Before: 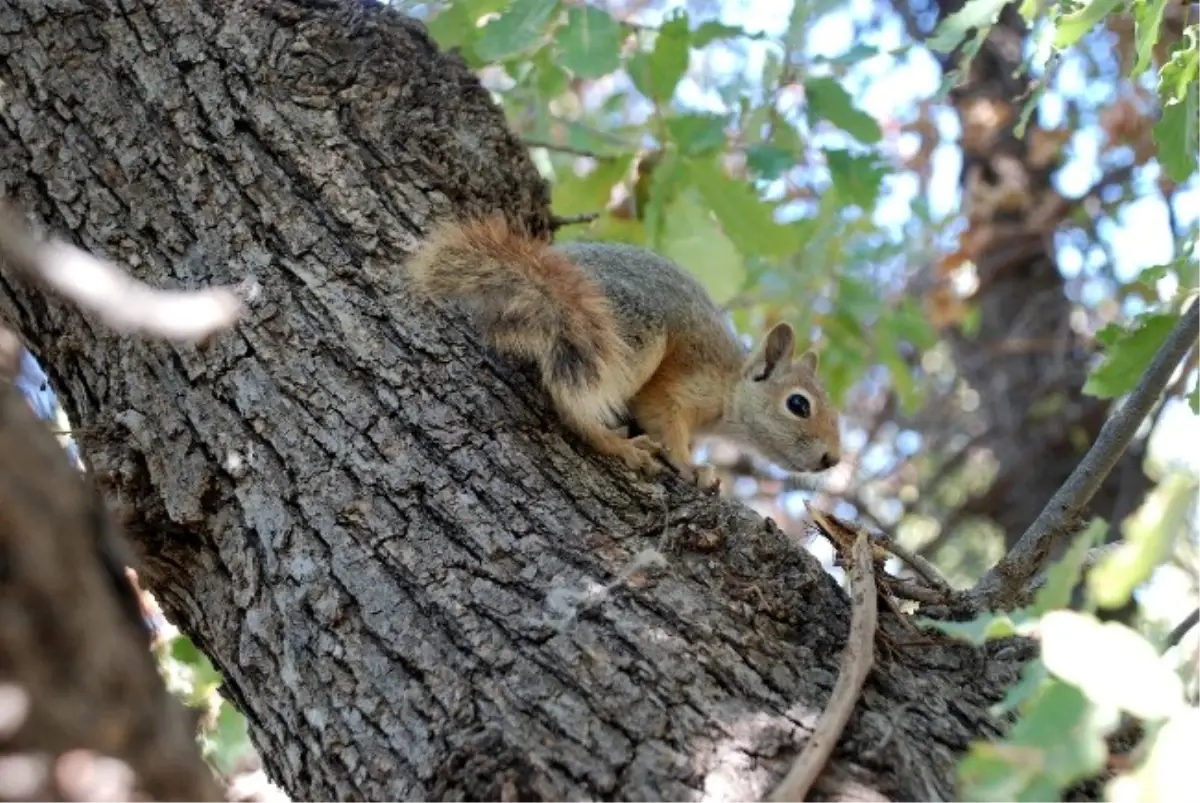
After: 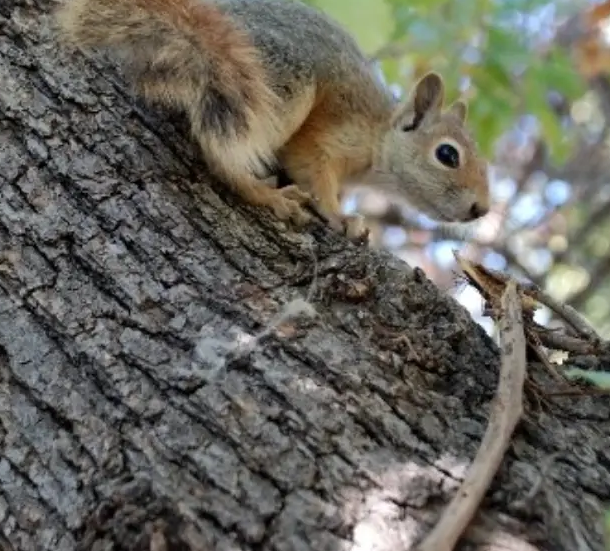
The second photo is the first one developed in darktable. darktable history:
crop and rotate: left 29.273%, top 31.38%, right 19.84%
